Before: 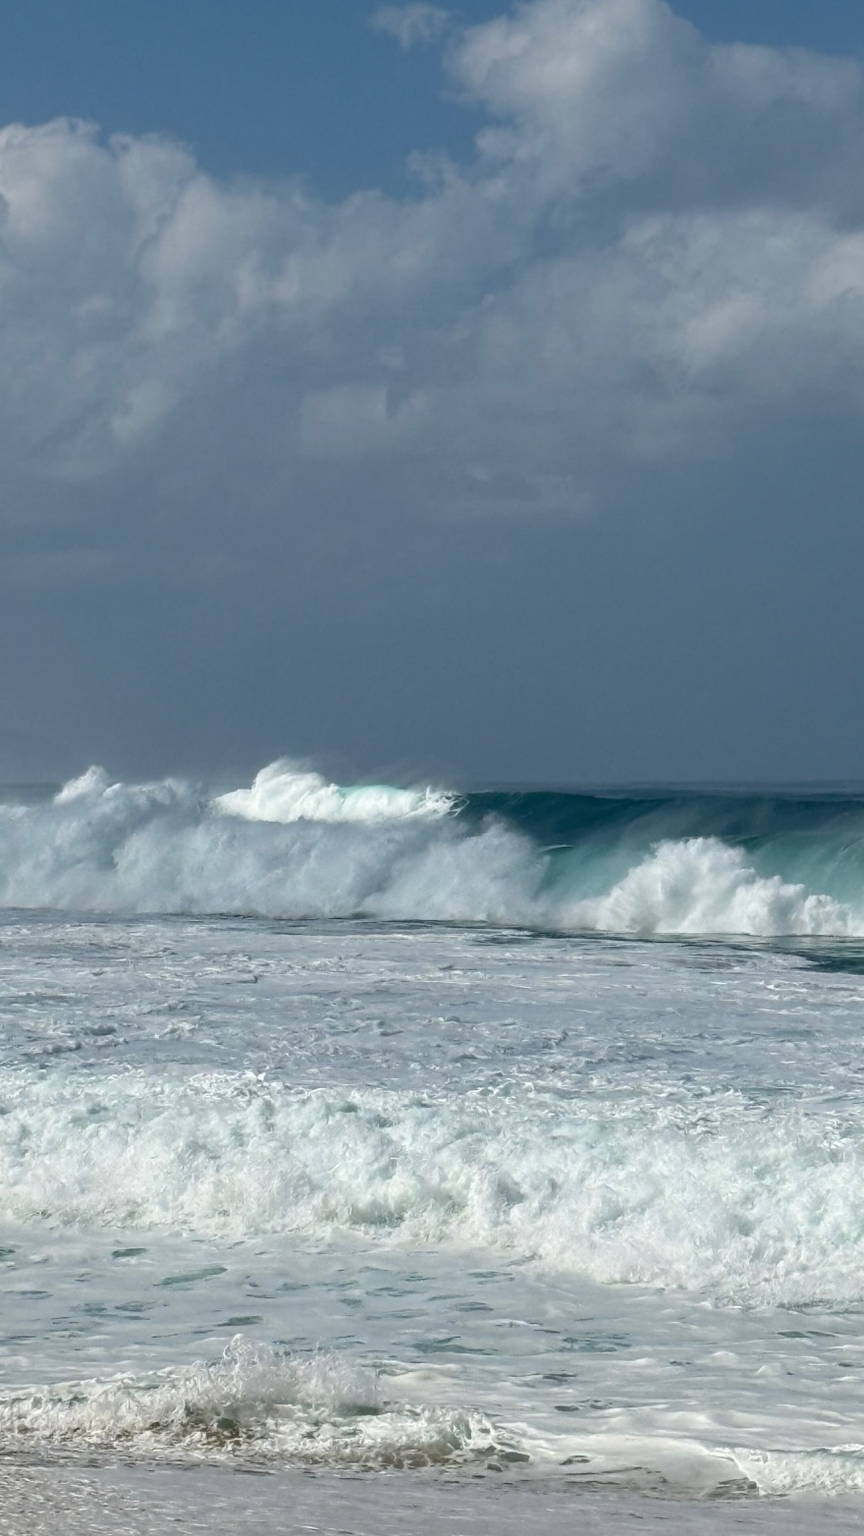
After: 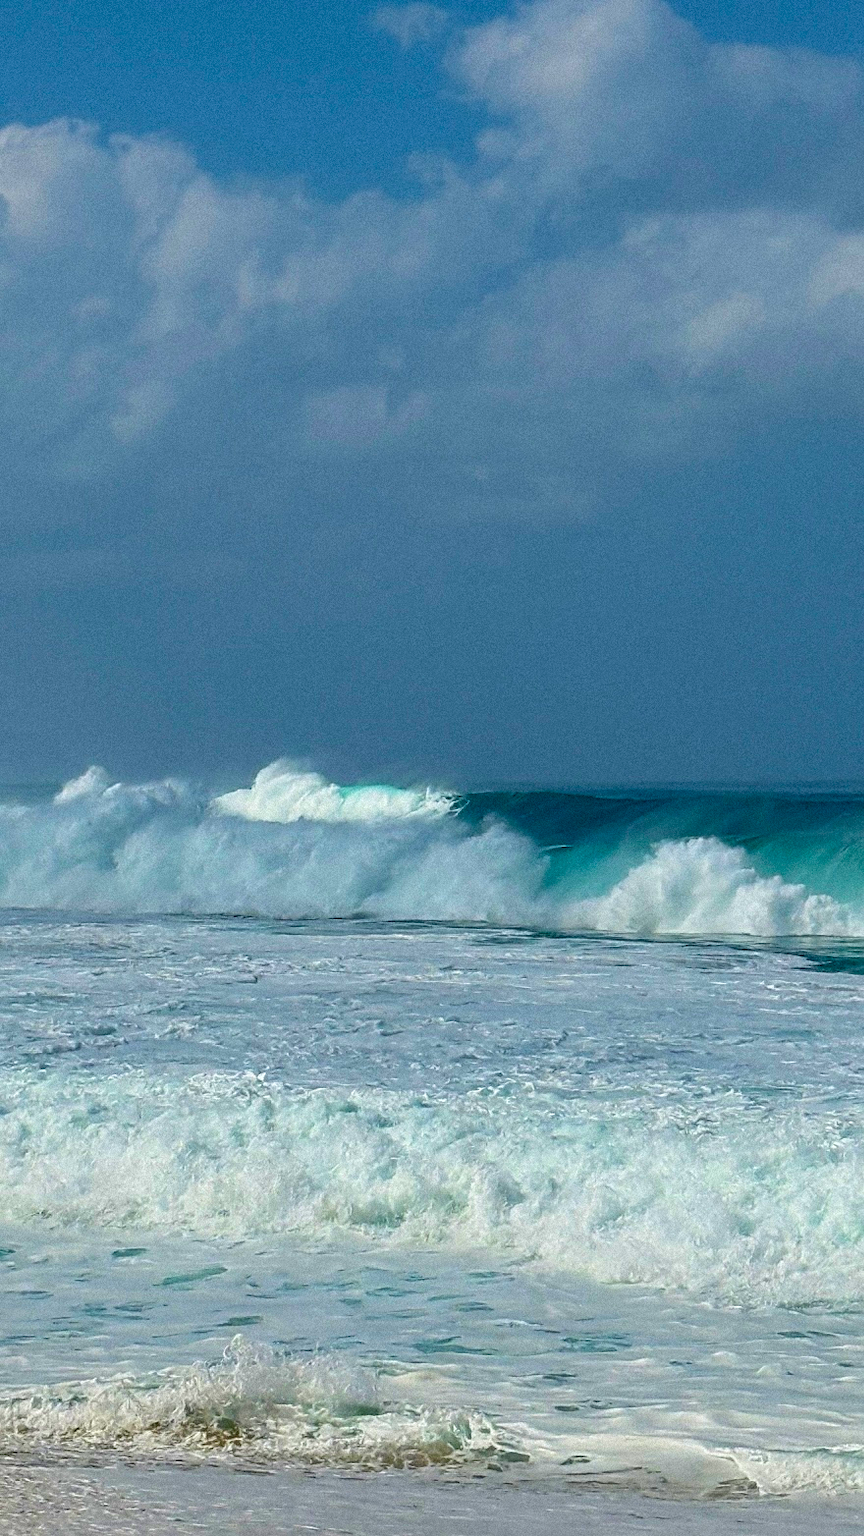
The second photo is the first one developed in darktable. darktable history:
velvia: on, module defaults
grain: mid-tones bias 0%
color balance: input saturation 134.34%, contrast -10.04%, contrast fulcrum 19.67%, output saturation 133.51%
sharpen: on, module defaults
exposure: black level correction 0.004, exposure 0.014 EV, compensate highlight preservation false
